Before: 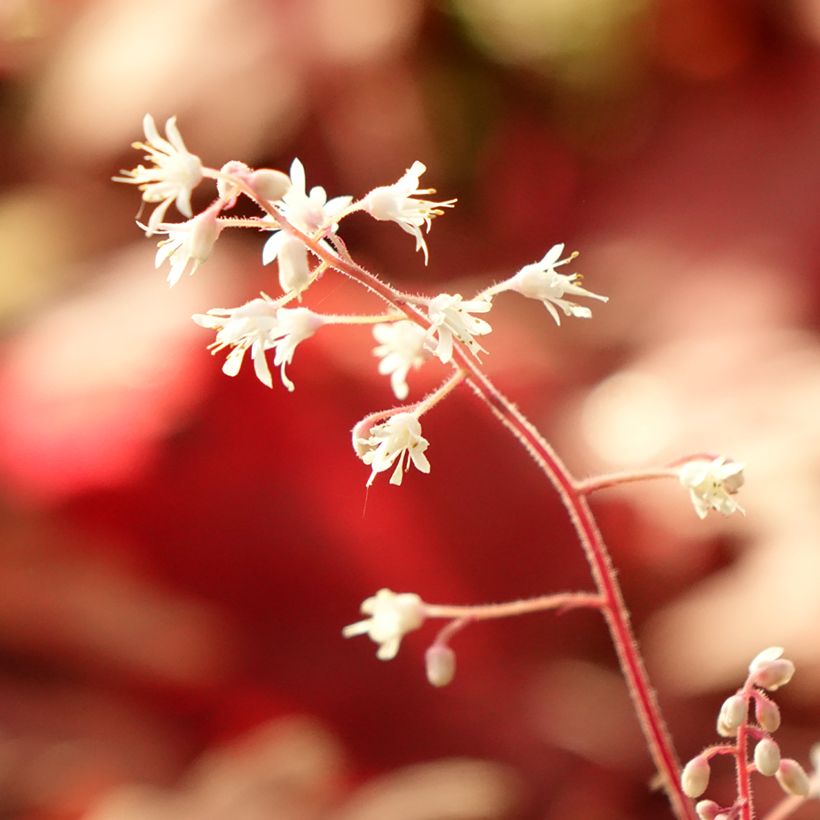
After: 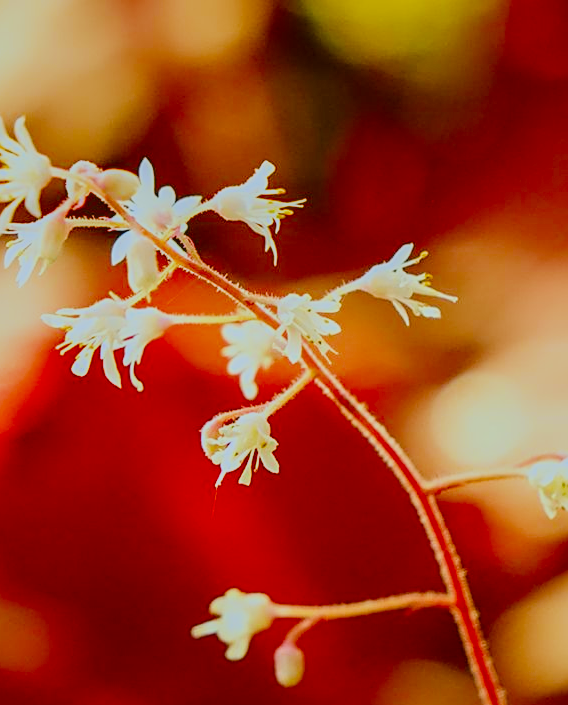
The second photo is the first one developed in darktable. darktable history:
crop: left 18.479%, right 12.2%, bottom 13.971%
sharpen: on, module defaults
local contrast: detail 130%
tone equalizer: -8 EV -0.417 EV, -7 EV -0.389 EV, -6 EV -0.333 EV, -5 EV -0.222 EV, -3 EV 0.222 EV, -2 EV 0.333 EV, -1 EV 0.389 EV, +0 EV 0.417 EV, edges refinement/feathering 500, mask exposure compensation -1.57 EV, preserve details no
color contrast: green-magenta contrast 1.12, blue-yellow contrast 1.95, unbound 0
filmic rgb: white relative exposure 8 EV, threshold 3 EV, hardness 2.44, latitude 10.07%, contrast 0.72, highlights saturation mix 10%, shadows ↔ highlights balance 1.38%, color science v4 (2020), enable highlight reconstruction true
white balance: red 0.925, blue 1.046
